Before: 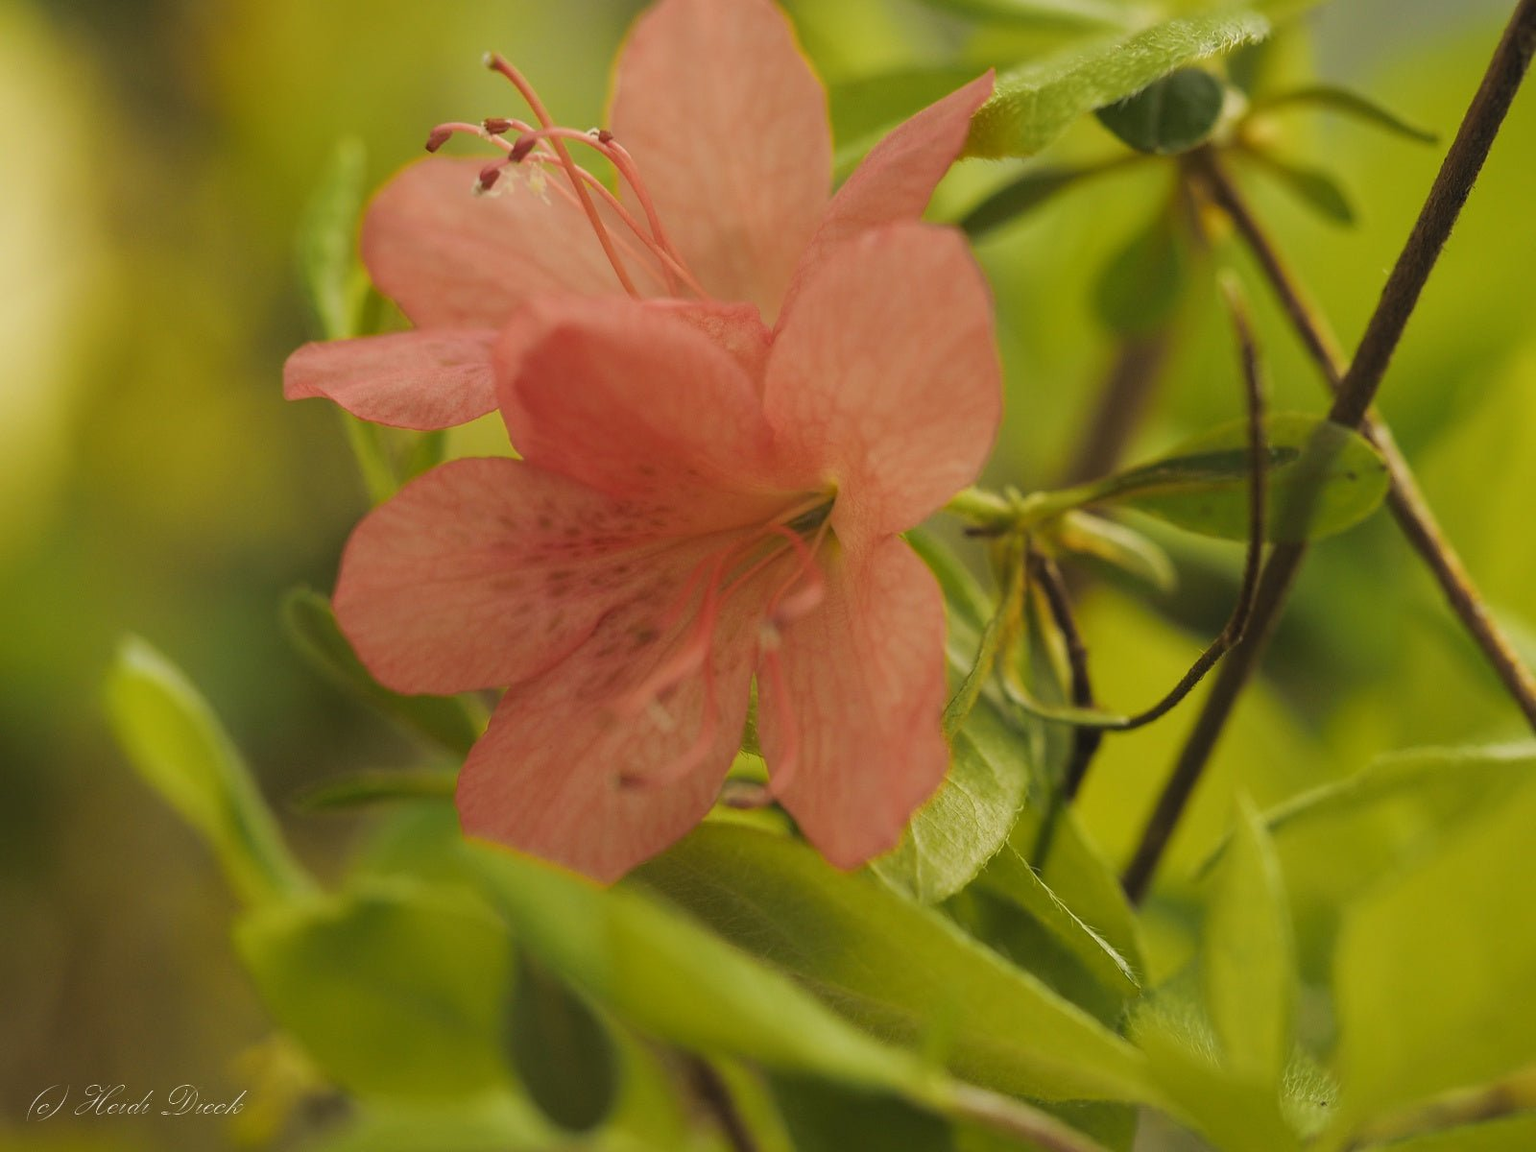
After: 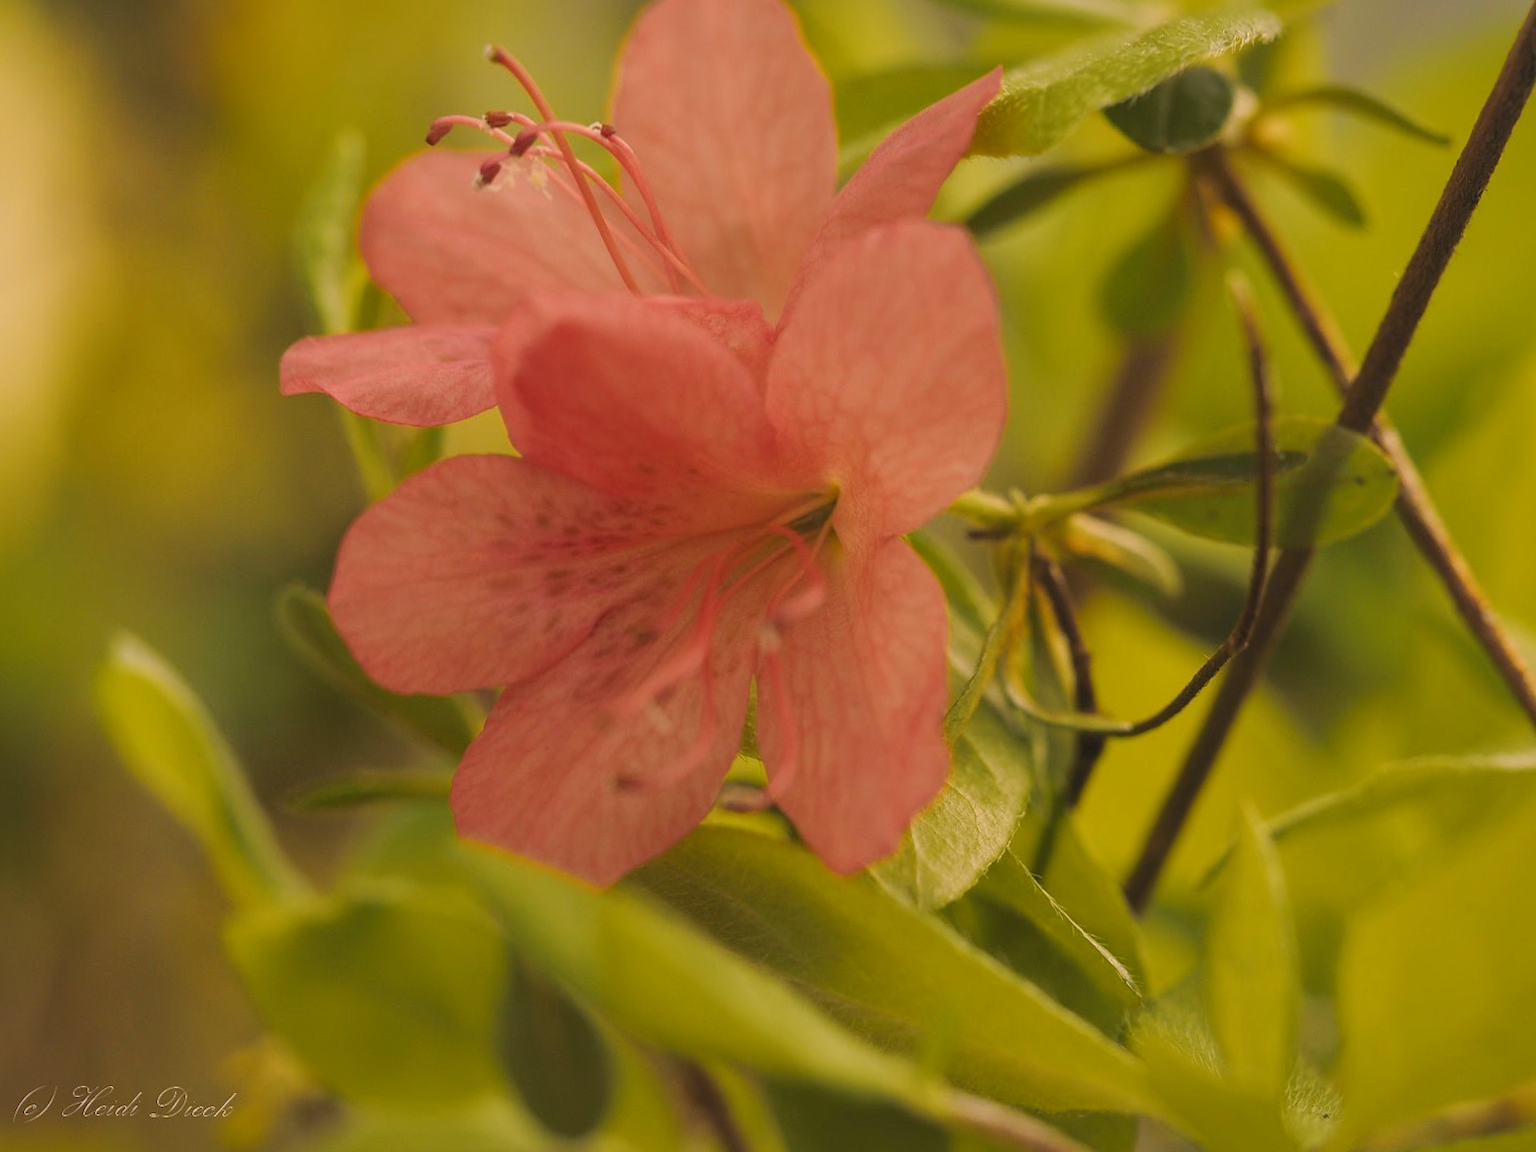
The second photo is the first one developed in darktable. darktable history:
bloom: size 13.65%, threshold 98.39%, strength 4.82%
color correction: highlights a* 14.52, highlights b* 4.84
shadows and highlights: on, module defaults
crop and rotate: angle -0.5°
